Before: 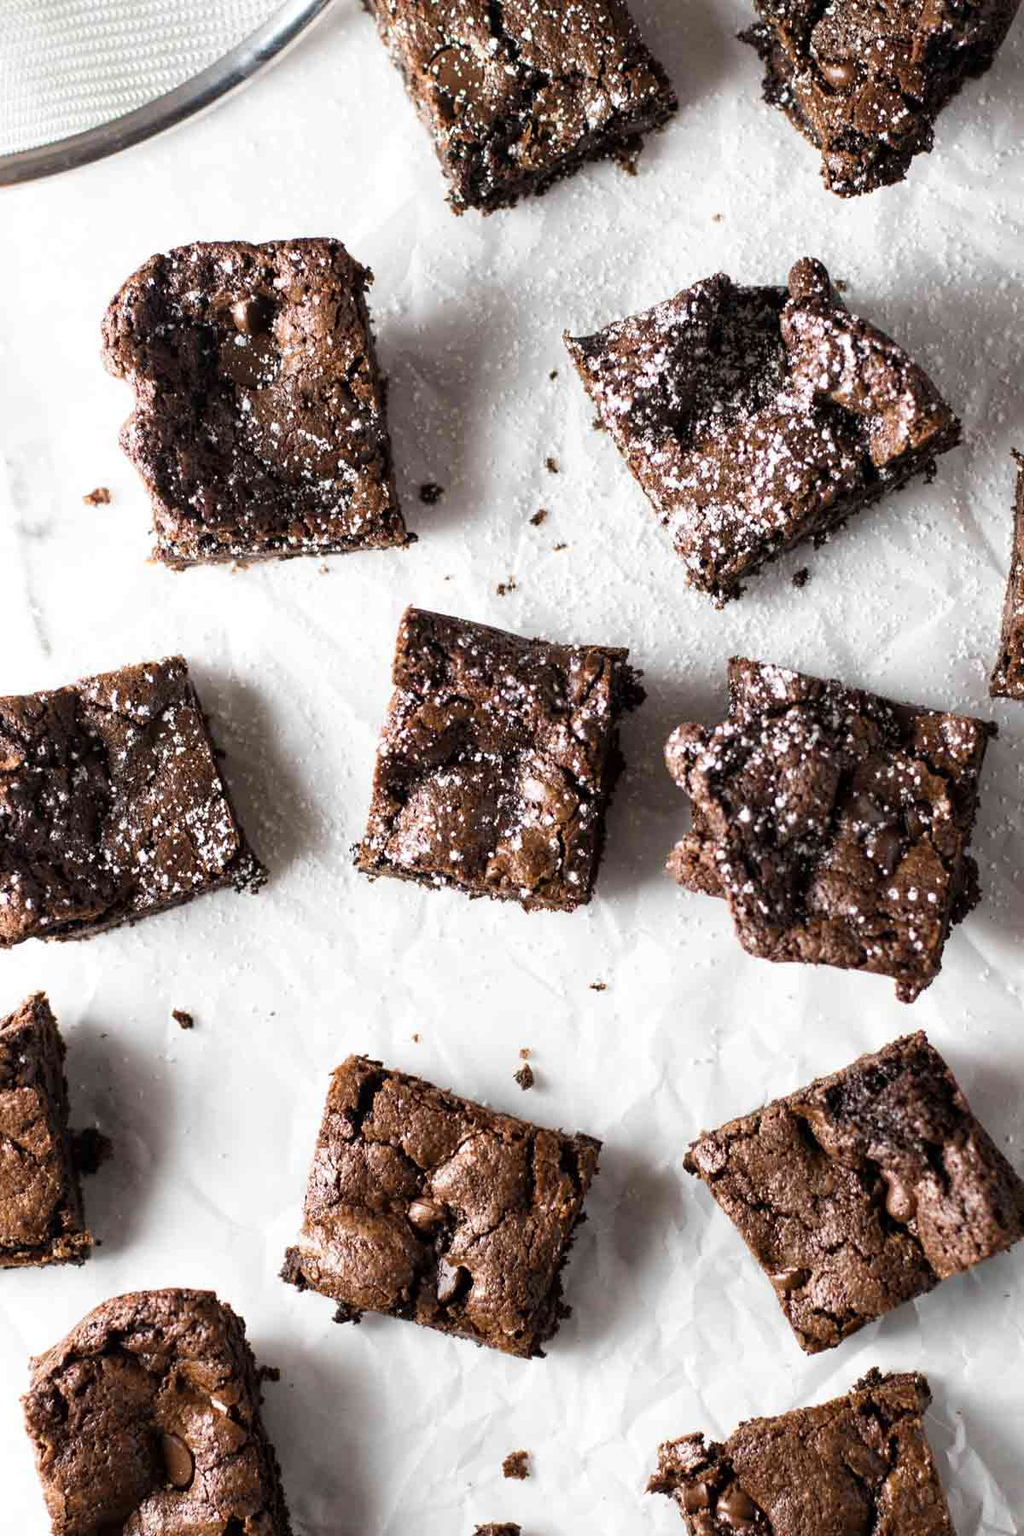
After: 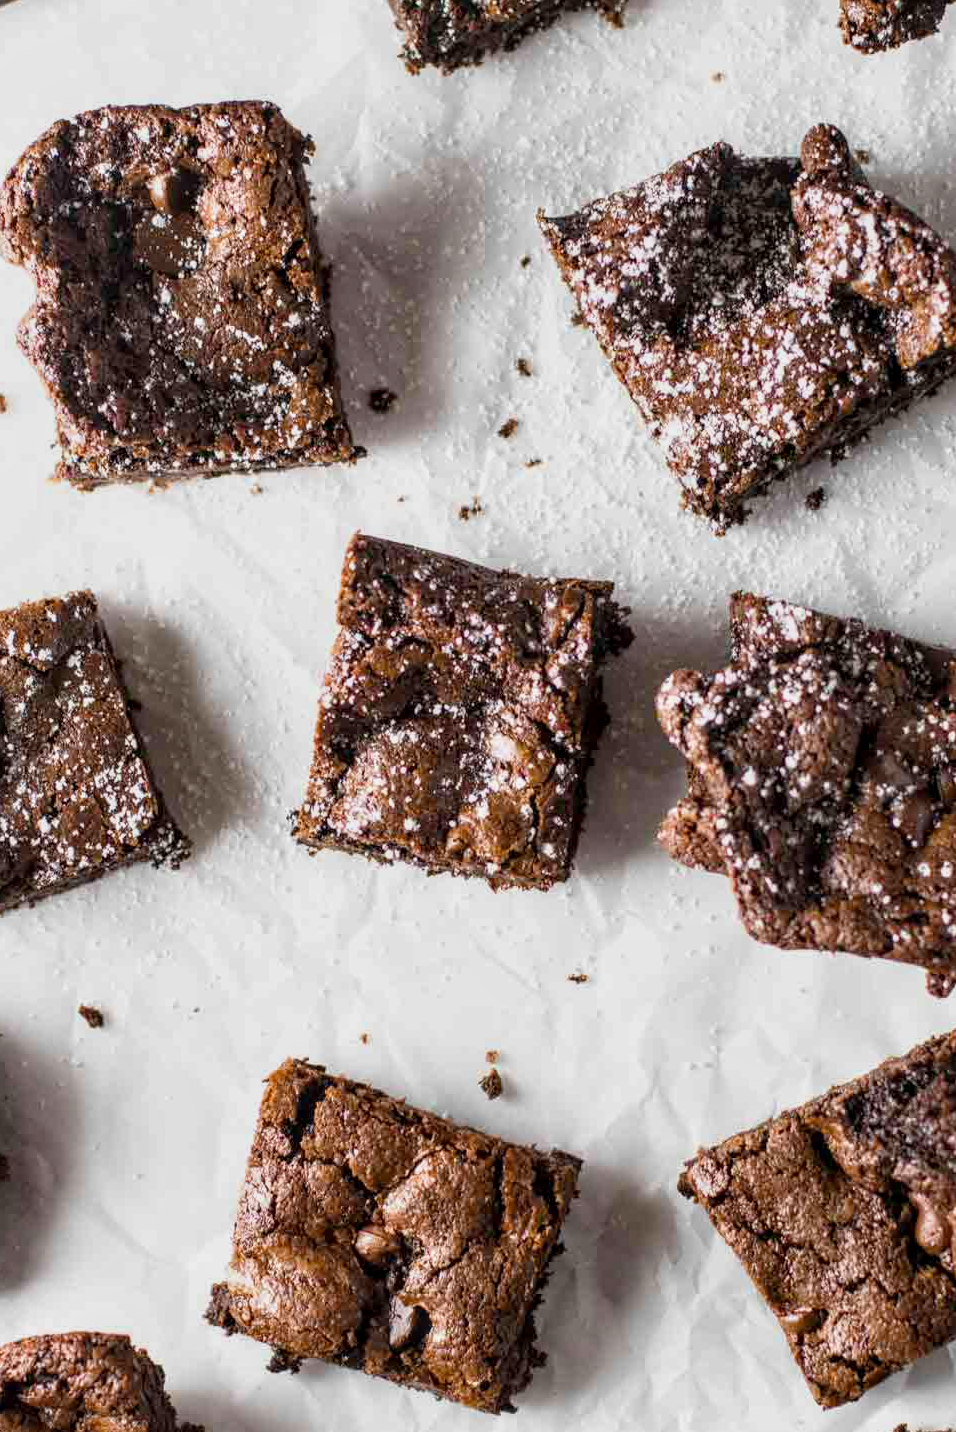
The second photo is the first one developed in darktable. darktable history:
local contrast: on, module defaults
crop and rotate: left 10.312%, top 9.906%, right 10.013%, bottom 10.489%
color balance rgb: power › hue 329.98°, perceptual saturation grading › global saturation 19.435%, contrast -9.816%
